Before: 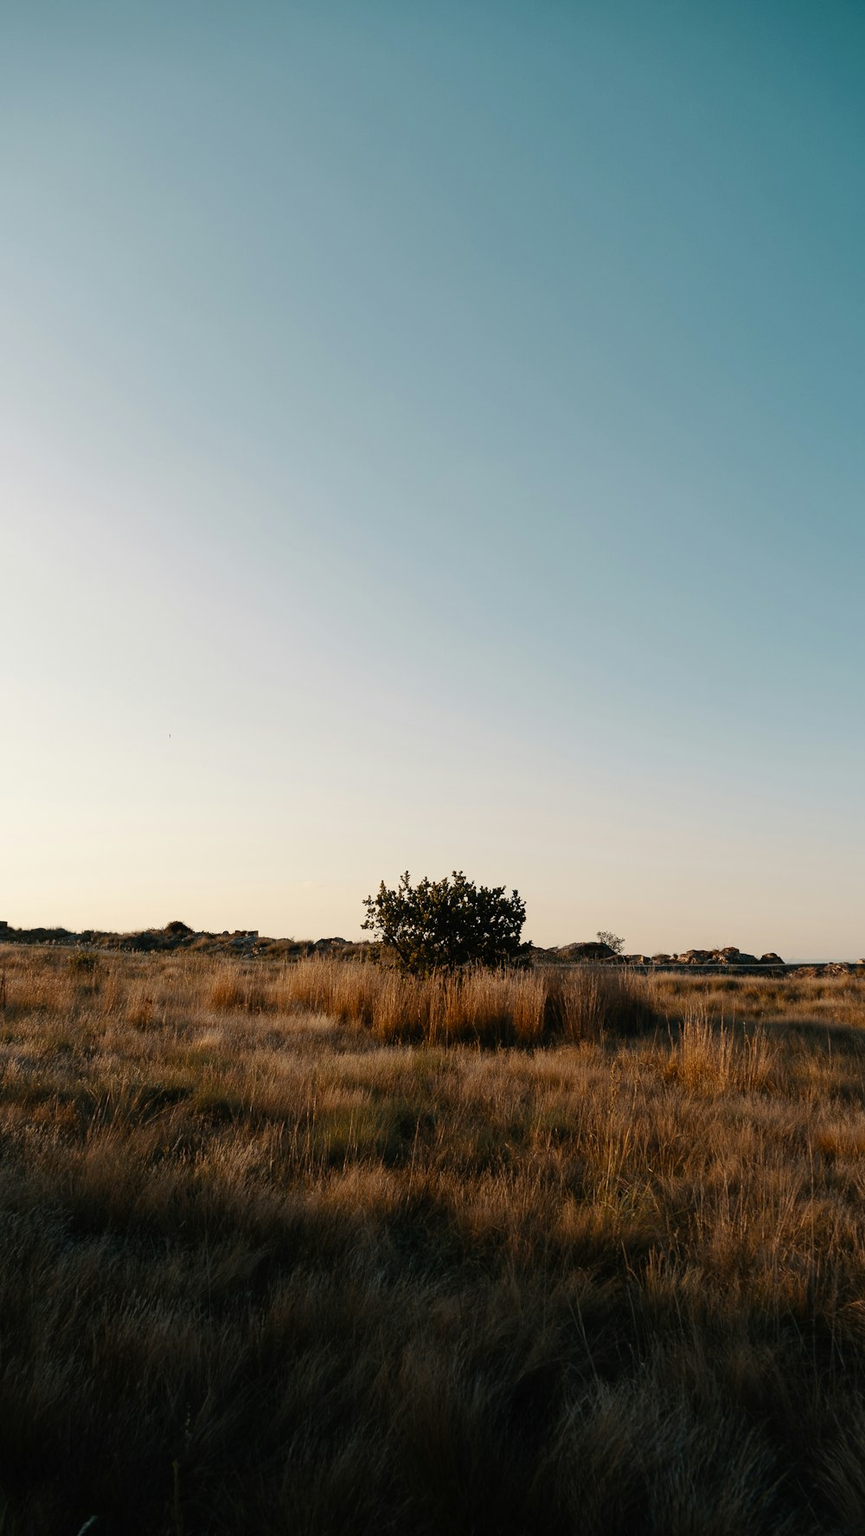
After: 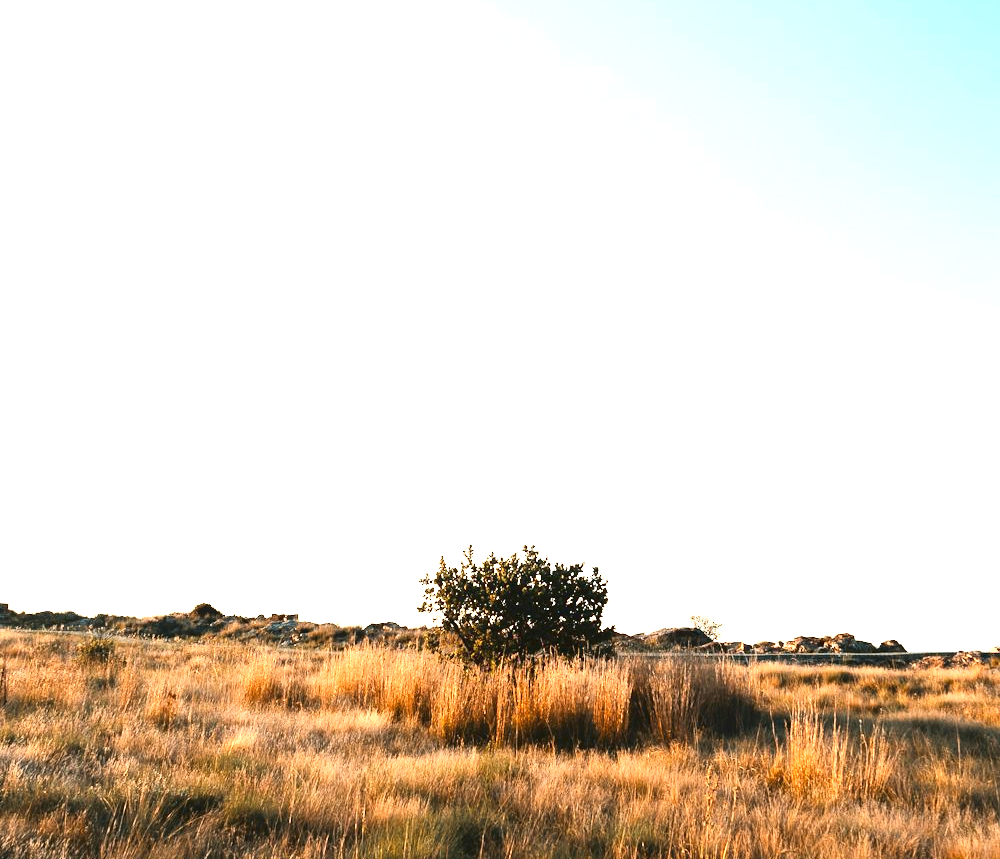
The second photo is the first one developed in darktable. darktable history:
exposure: black level correction 0, exposure 2 EV, compensate highlight preservation false
tone curve: curves: ch0 [(0, 0.032) (0.181, 0.156) (0.751, 0.829) (1, 1)], color space Lab, linked channels, preserve colors none
crop and rotate: top 26.056%, bottom 25.543%
